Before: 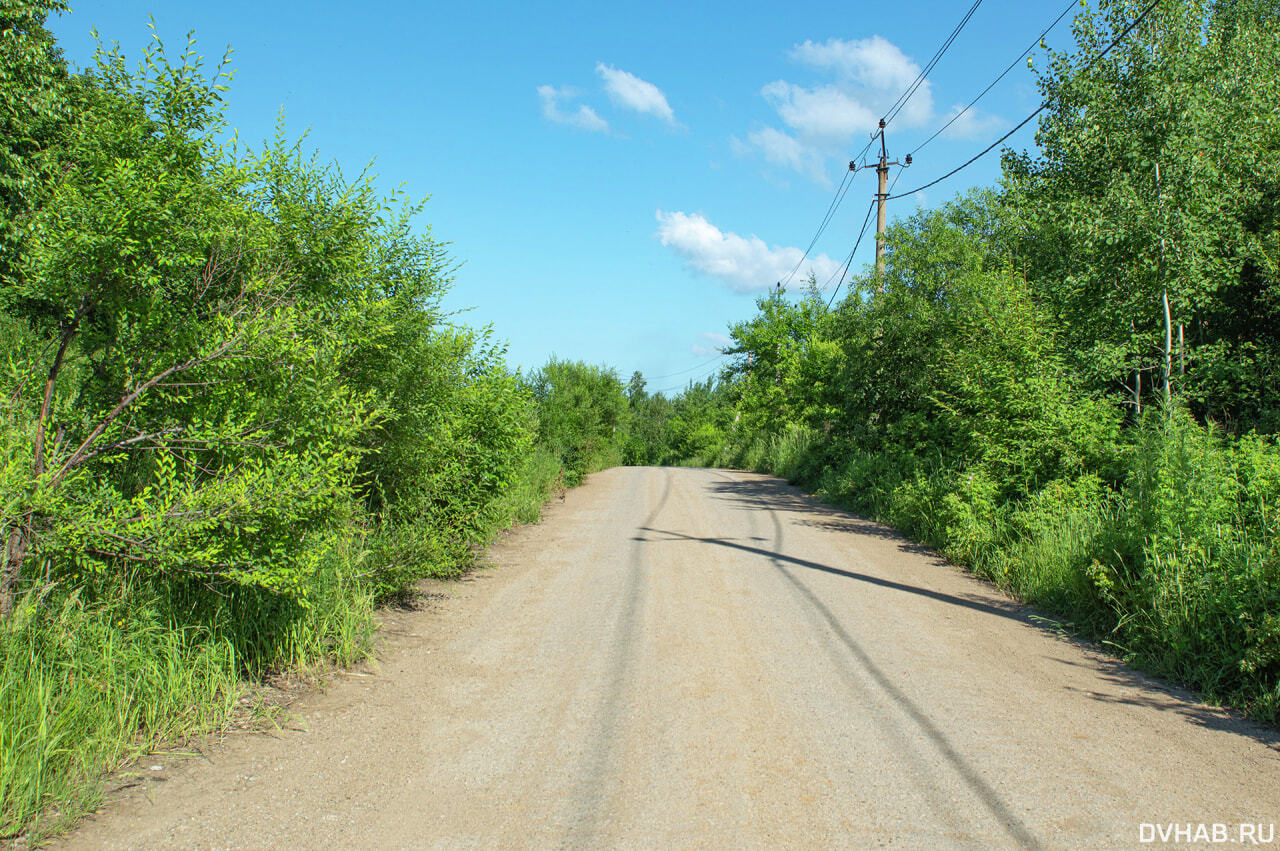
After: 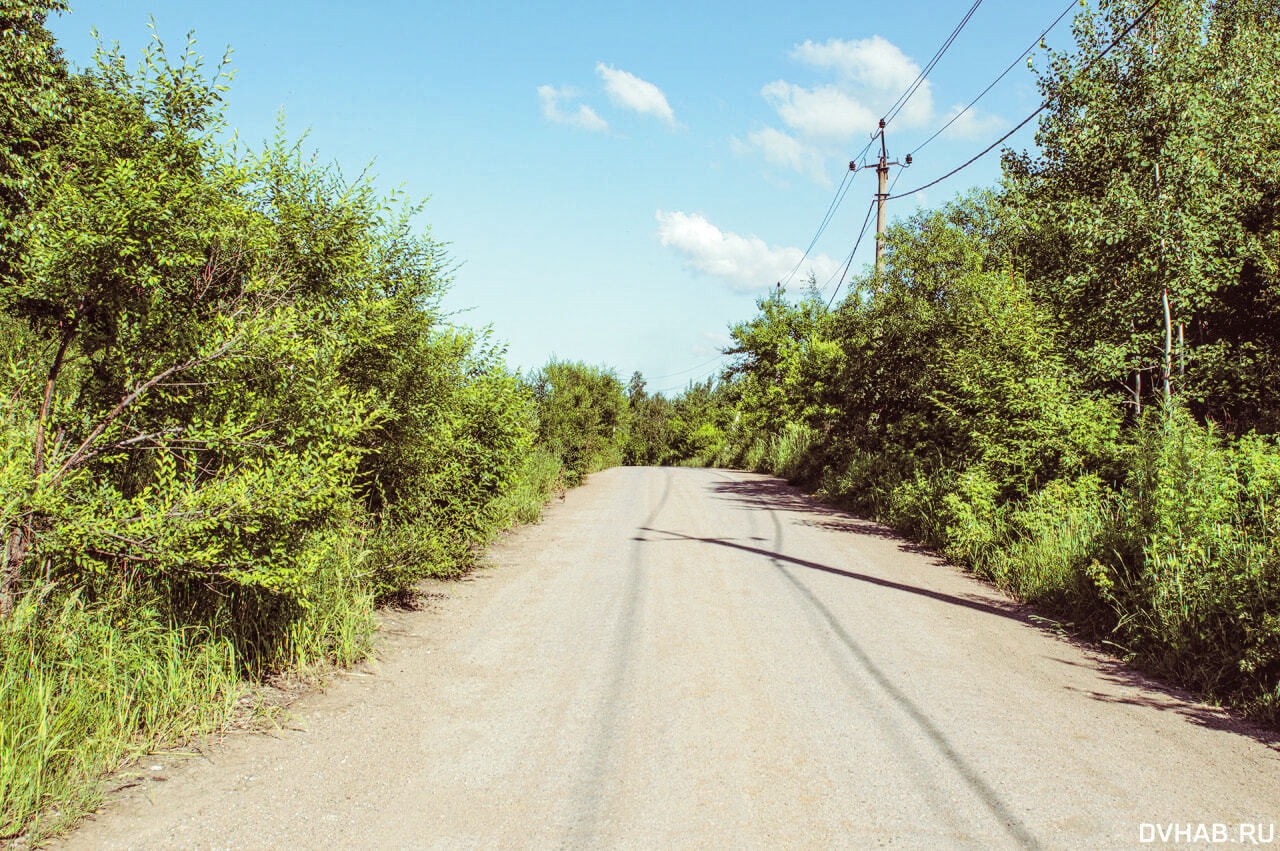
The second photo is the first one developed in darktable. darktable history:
local contrast: on, module defaults
tone curve: curves: ch0 [(0, 0) (0.003, 0.049) (0.011, 0.052) (0.025, 0.057) (0.044, 0.069) (0.069, 0.076) (0.1, 0.09) (0.136, 0.111) (0.177, 0.15) (0.224, 0.197) (0.277, 0.267) (0.335, 0.366) (0.399, 0.477) (0.468, 0.561) (0.543, 0.651) (0.623, 0.733) (0.709, 0.804) (0.801, 0.869) (0.898, 0.924) (1, 1)], preserve colors none
split-toning: on, module defaults
